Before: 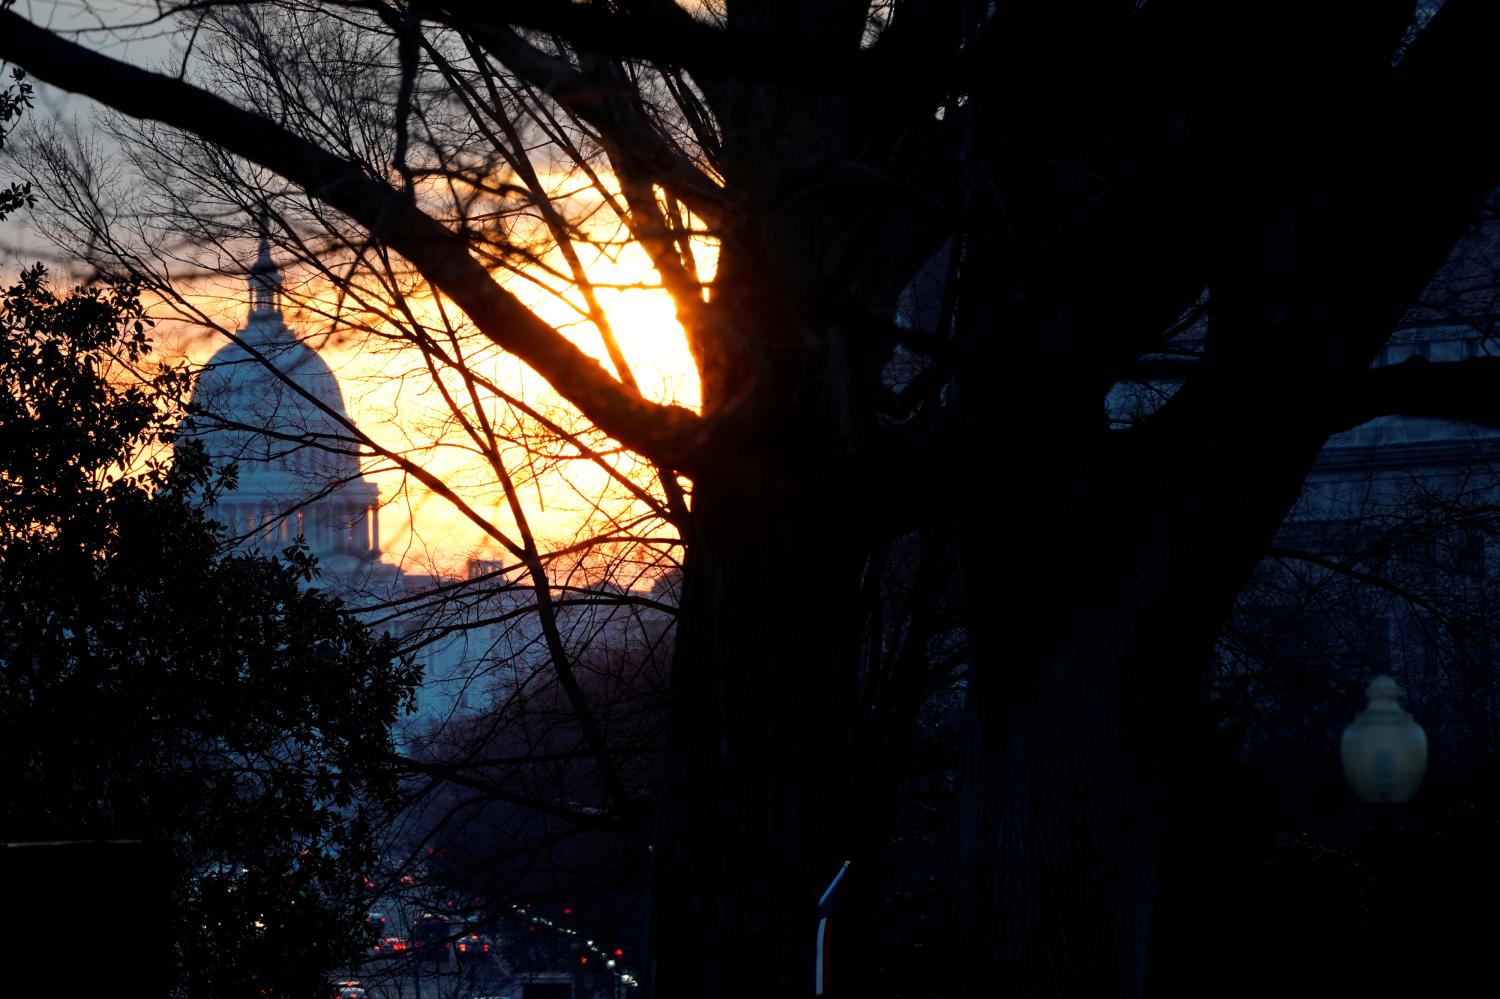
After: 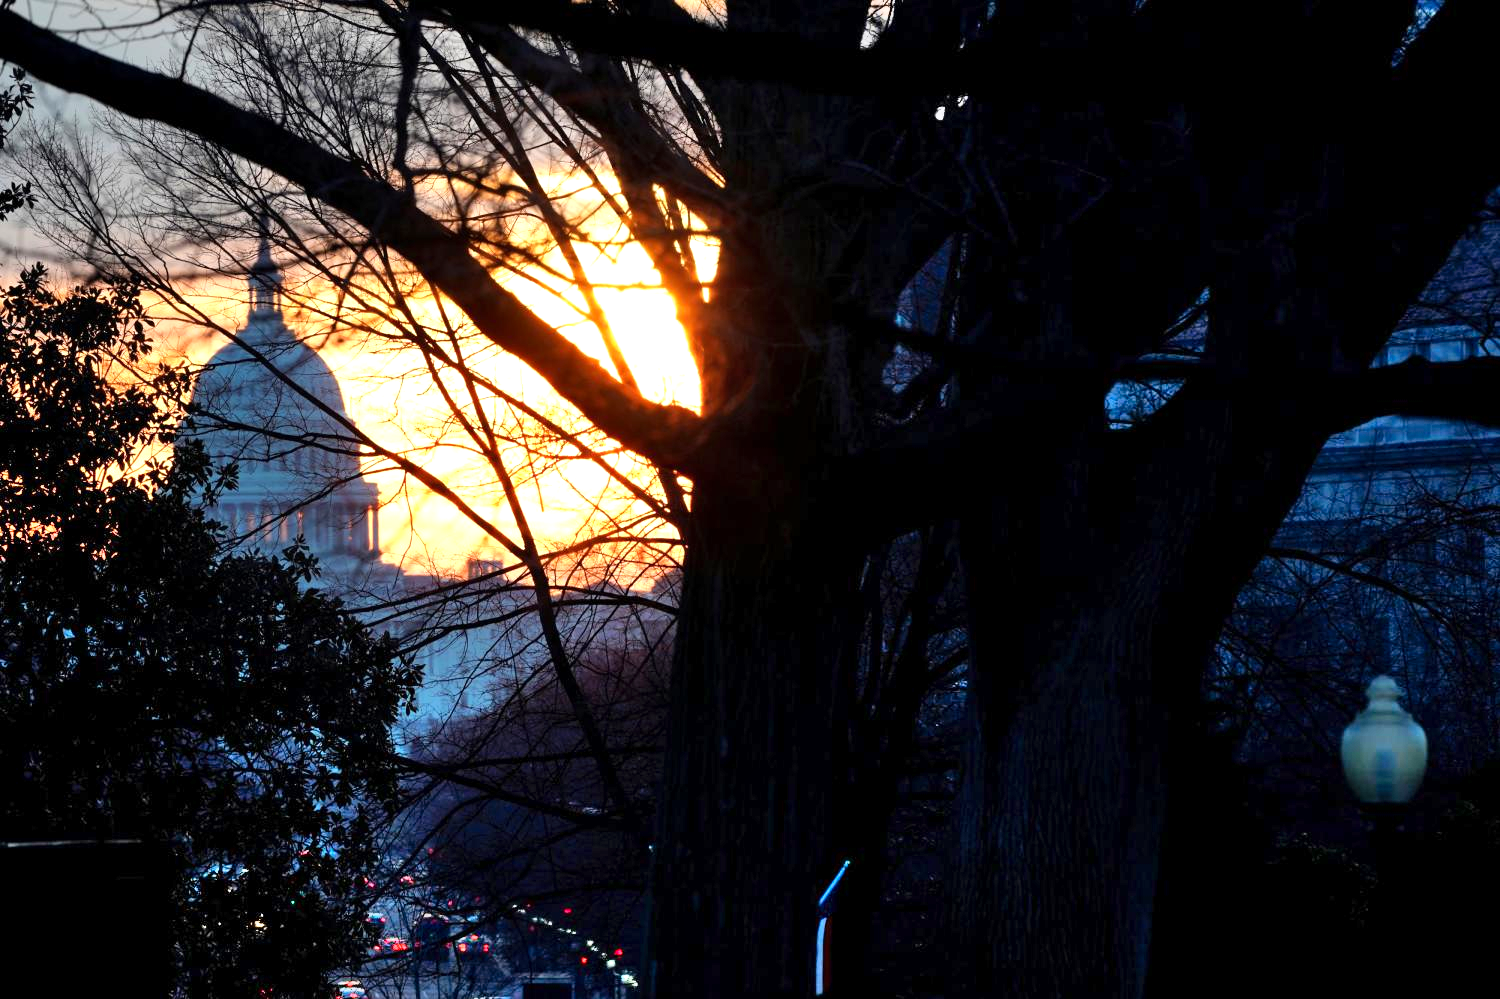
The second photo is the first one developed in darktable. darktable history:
shadows and highlights: shadows 51.73, highlights -28.55, highlights color adjustment 78.31%, soften with gaussian
exposure: exposure 0.549 EV, compensate highlight preservation false
